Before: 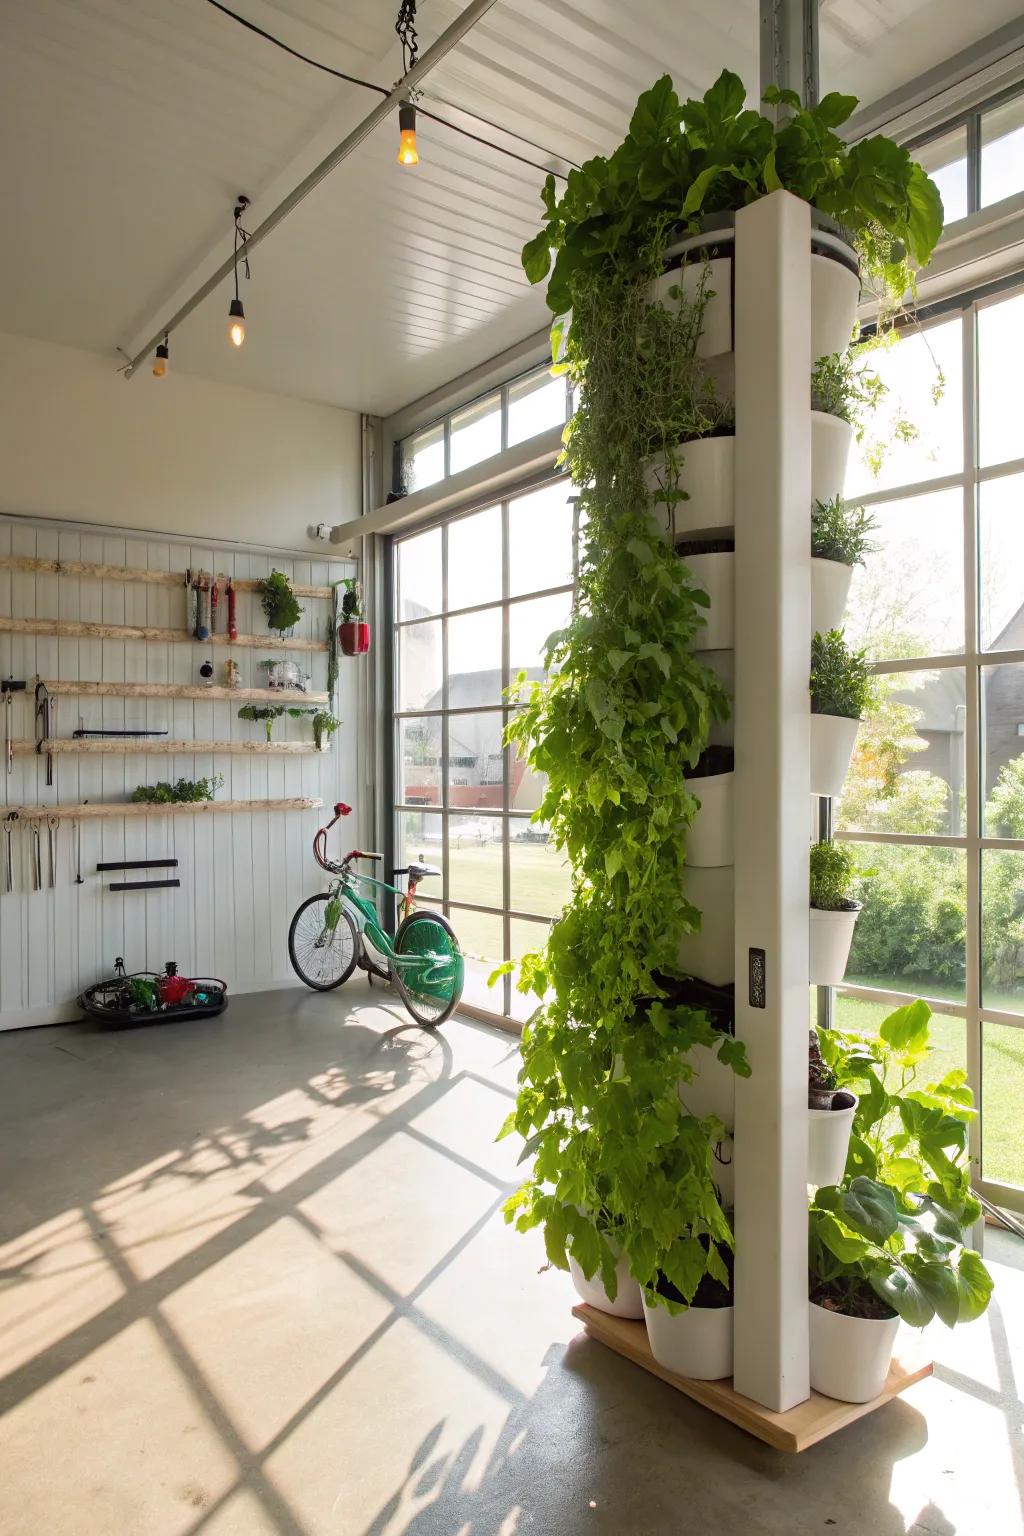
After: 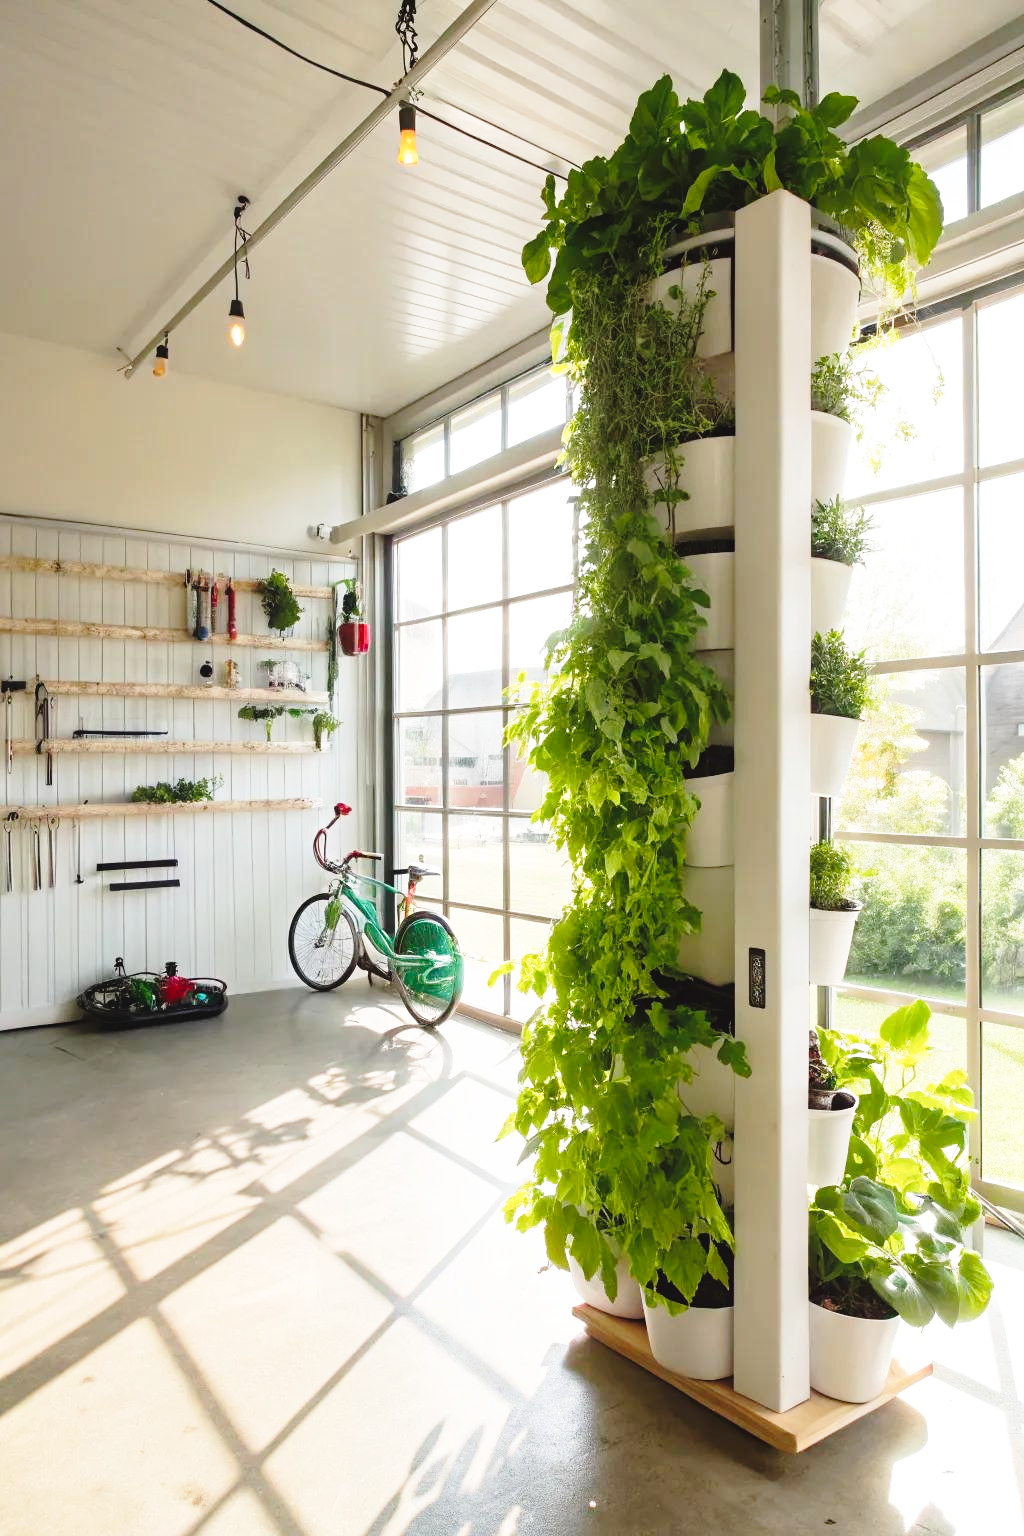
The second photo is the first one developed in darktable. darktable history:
base curve: curves: ch0 [(0, 0) (0.028, 0.03) (0.121, 0.232) (0.46, 0.748) (0.859, 0.968) (1, 1)], preserve colors none
exposure: black level correction -0.005, exposure 0.054 EV, compensate highlight preservation false
